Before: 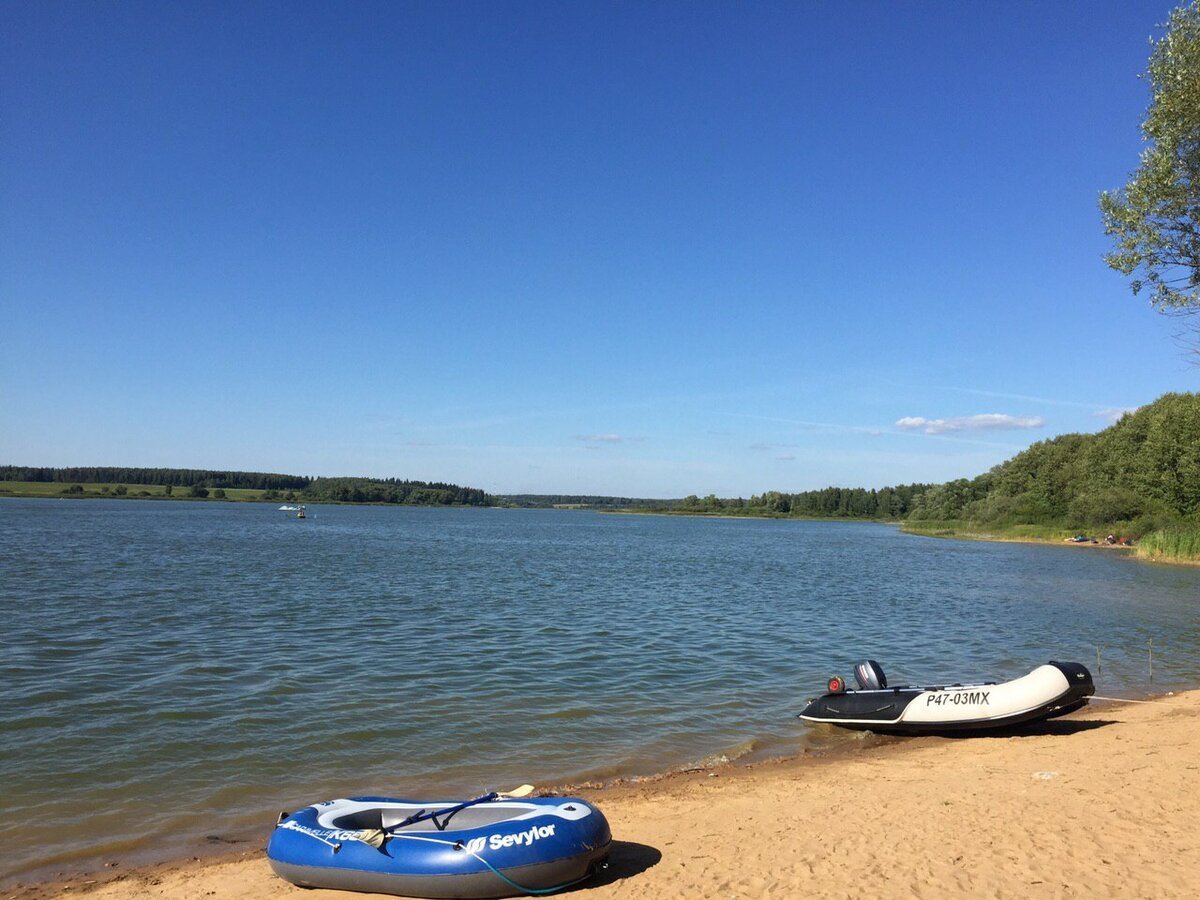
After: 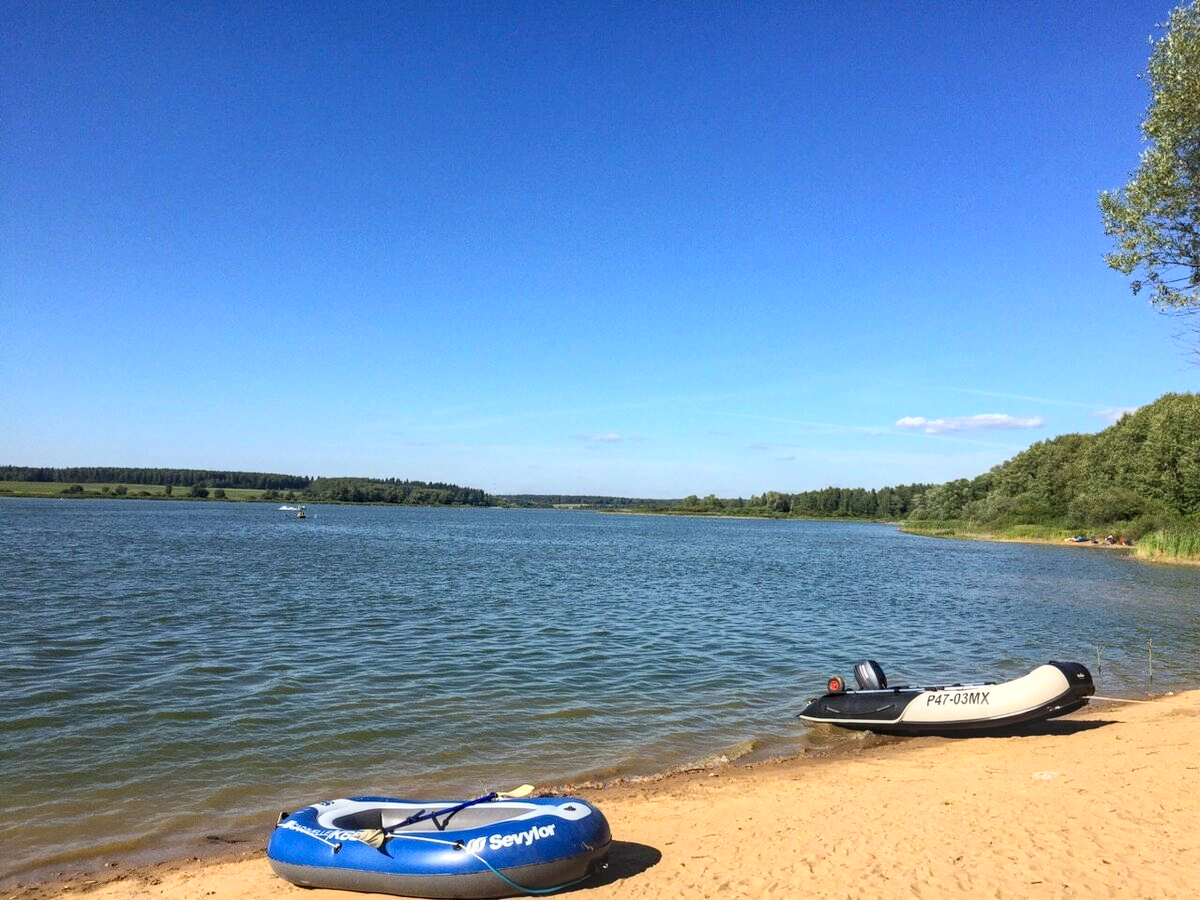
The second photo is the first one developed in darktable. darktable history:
contrast equalizer: octaves 7, y [[0.6 ×6], [0.55 ×6], [0 ×6], [0 ×6], [0 ×6]], mix -0.204
local contrast: on, module defaults
haze removal: compatibility mode true, adaptive false
tone equalizer: edges refinement/feathering 500, mask exposure compensation -1.57 EV, preserve details no
contrast brightness saturation: contrast 0.199, brightness 0.15, saturation 0.148
color zones: curves: ch1 [(0, 0.469) (0.01, 0.469) (0.12, 0.446) (0.248, 0.469) (0.5, 0.5) (0.748, 0.5) (0.99, 0.469) (1, 0.469)]
